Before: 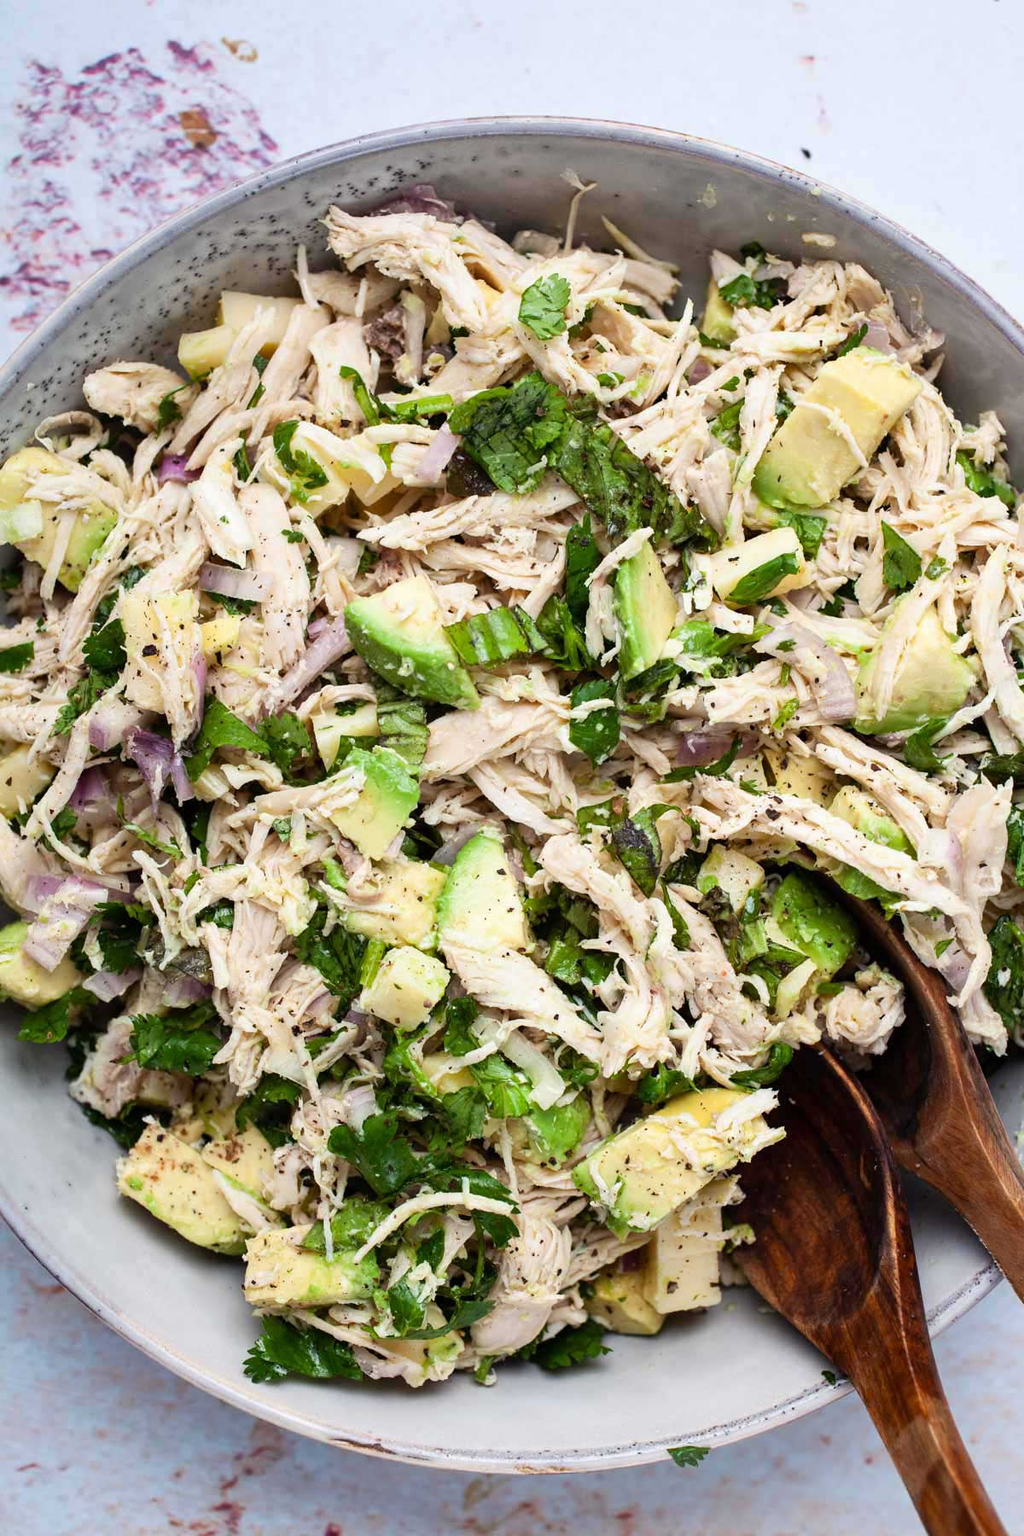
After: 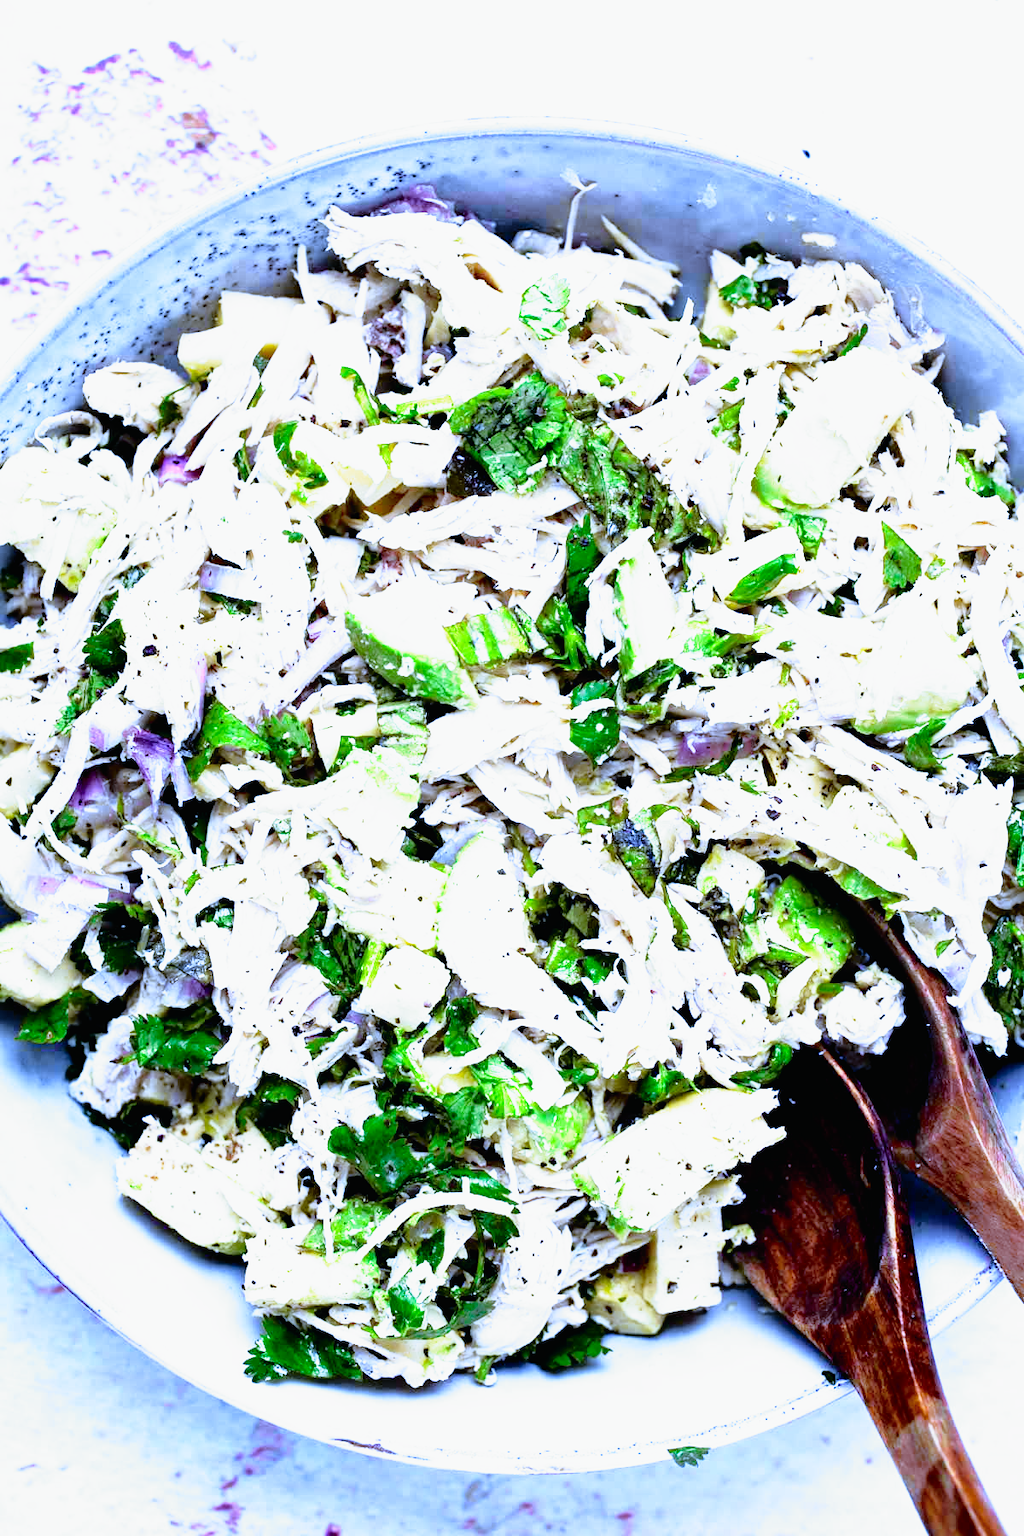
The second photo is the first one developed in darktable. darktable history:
white balance: red 0.766, blue 1.537
tone curve: curves: ch0 [(0, 0.009) (0.105, 0.08) (0.195, 0.18) (0.283, 0.316) (0.384, 0.434) (0.485, 0.531) (0.638, 0.69) (0.81, 0.872) (1, 0.977)]; ch1 [(0, 0) (0.161, 0.092) (0.35, 0.33) (0.379, 0.401) (0.456, 0.469) (0.502, 0.5) (0.525, 0.518) (0.586, 0.617) (0.635, 0.655) (1, 1)]; ch2 [(0, 0) (0.371, 0.362) (0.437, 0.437) (0.48, 0.49) (0.53, 0.515) (0.56, 0.571) (0.622, 0.606) (1, 1)], color space Lab, independent channels, preserve colors none
filmic rgb: middle gray luminance 8.8%, black relative exposure -6.3 EV, white relative exposure 2.7 EV, threshold 6 EV, target black luminance 0%, hardness 4.74, latitude 73.47%, contrast 1.332, shadows ↔ highlights balance 10.13%, add noise in highlights 0, preserve chrominance no, color science v3 (2019), use custom middle-gray values true, iterations of high-quality reconstruction 0, contrast in highlights soft, enable highlight reconstruction true
